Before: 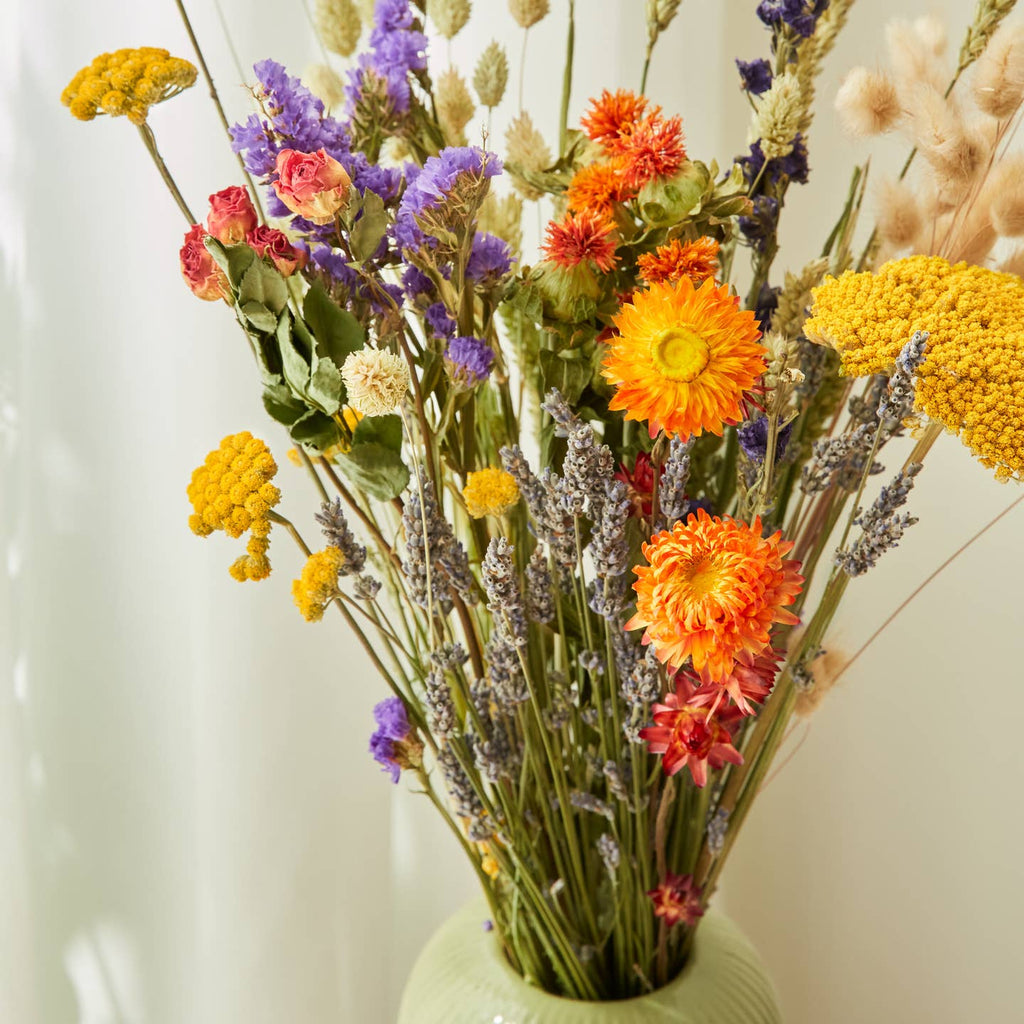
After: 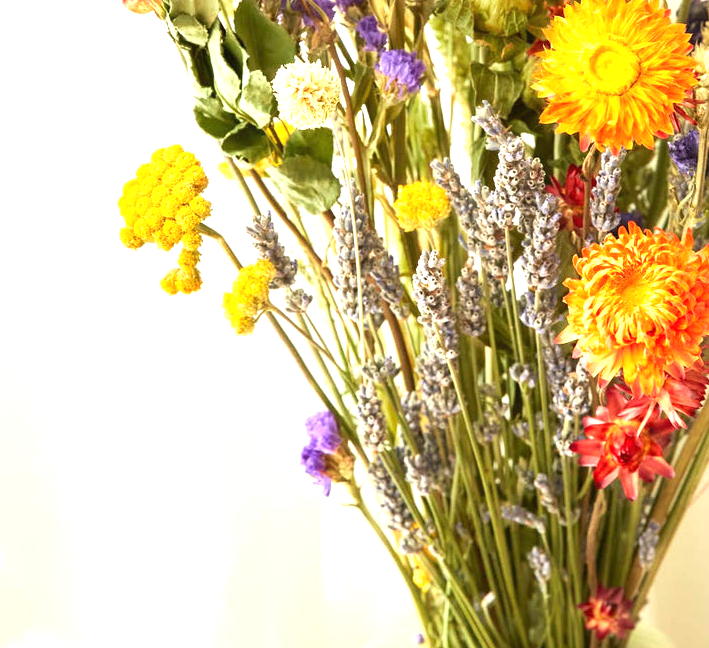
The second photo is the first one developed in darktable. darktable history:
exposure: black level correction 0, exposure 1.106 EV, compensate exposure bias true, compensate highlight preservation false
crop: left 6.755%, top 28.073%, right 23.932%, bottom 8.595%
